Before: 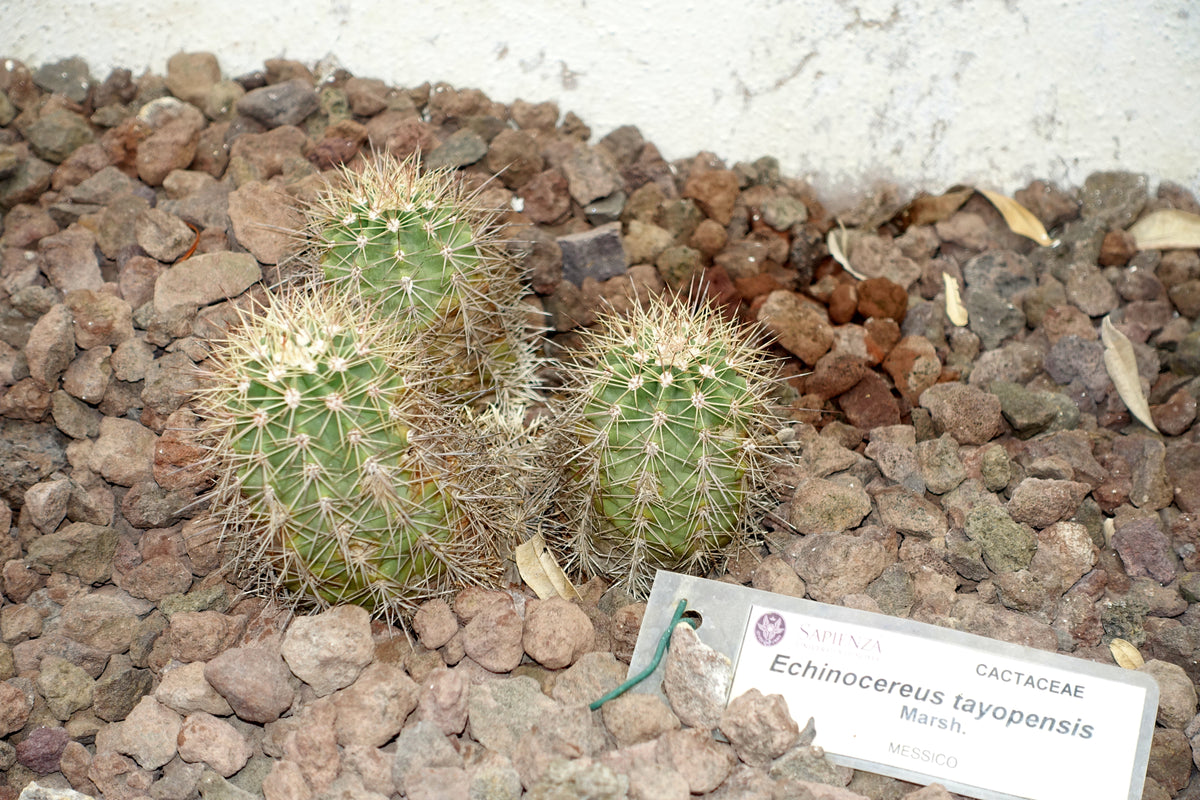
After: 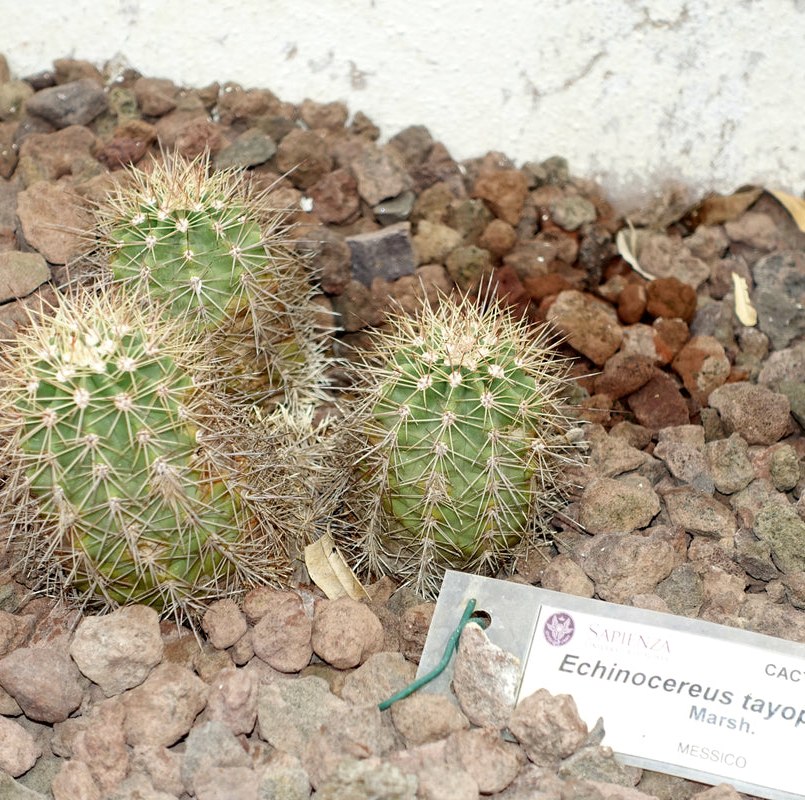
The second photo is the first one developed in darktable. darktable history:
crop and rotate: left 17.663%, right 15.197%
